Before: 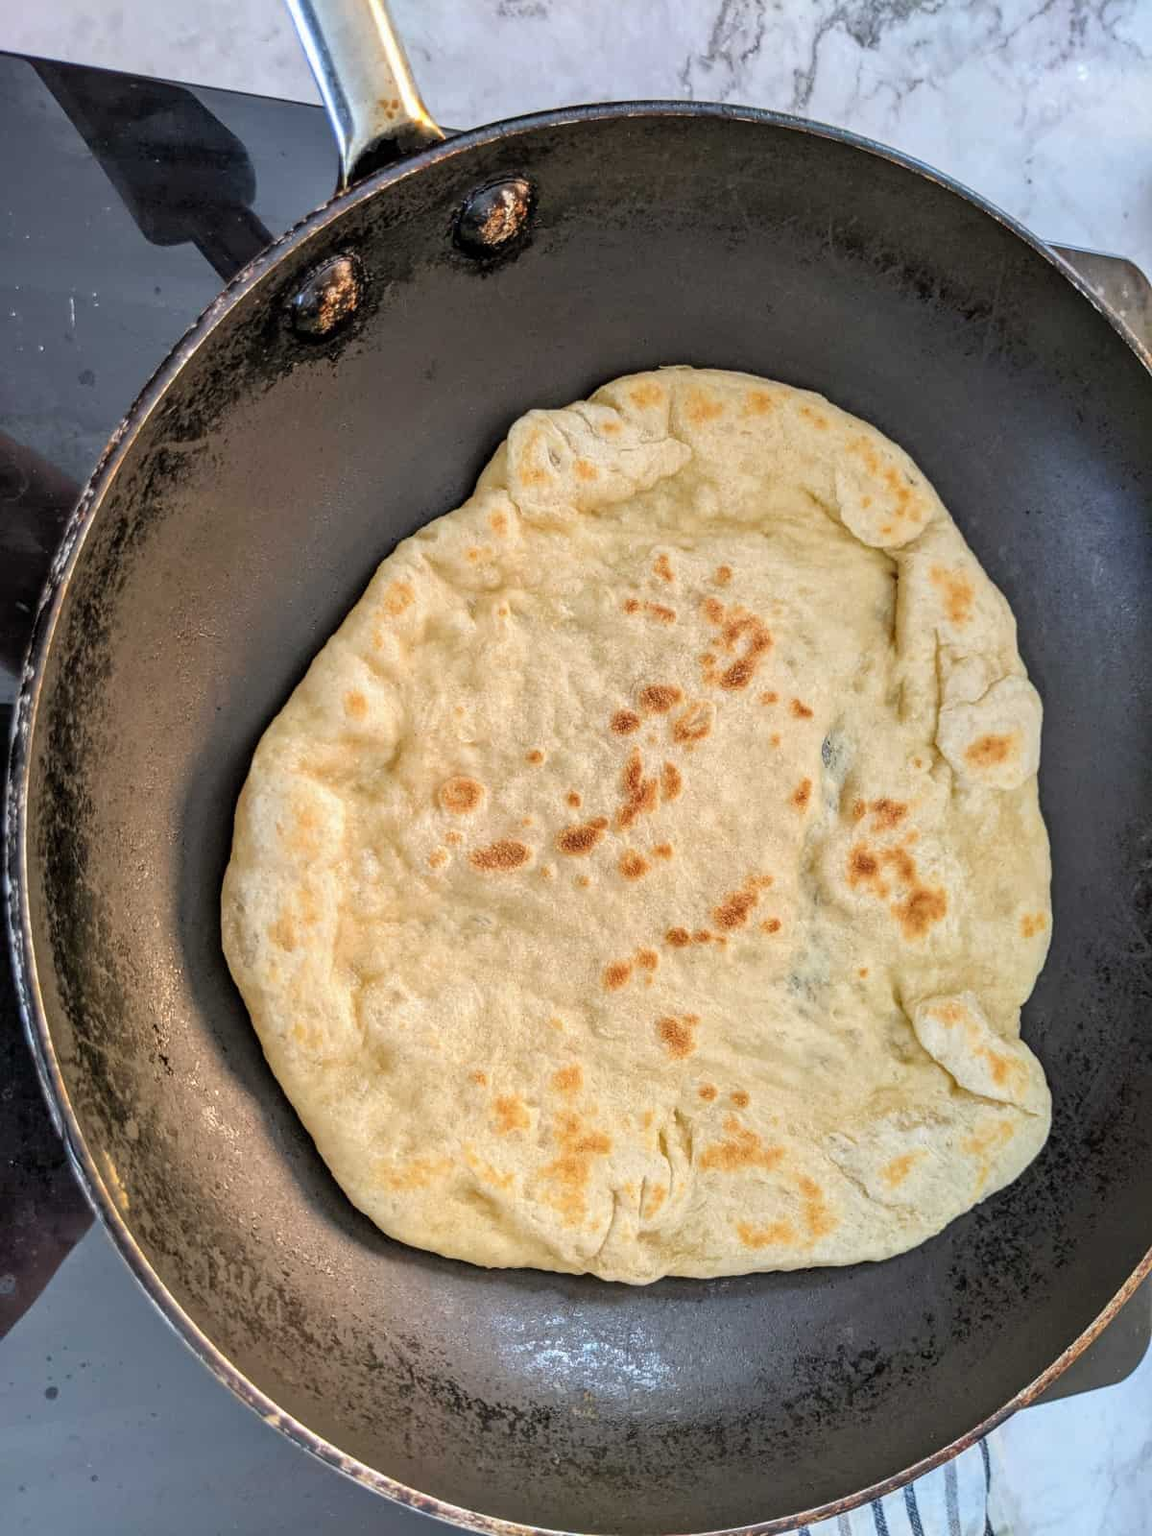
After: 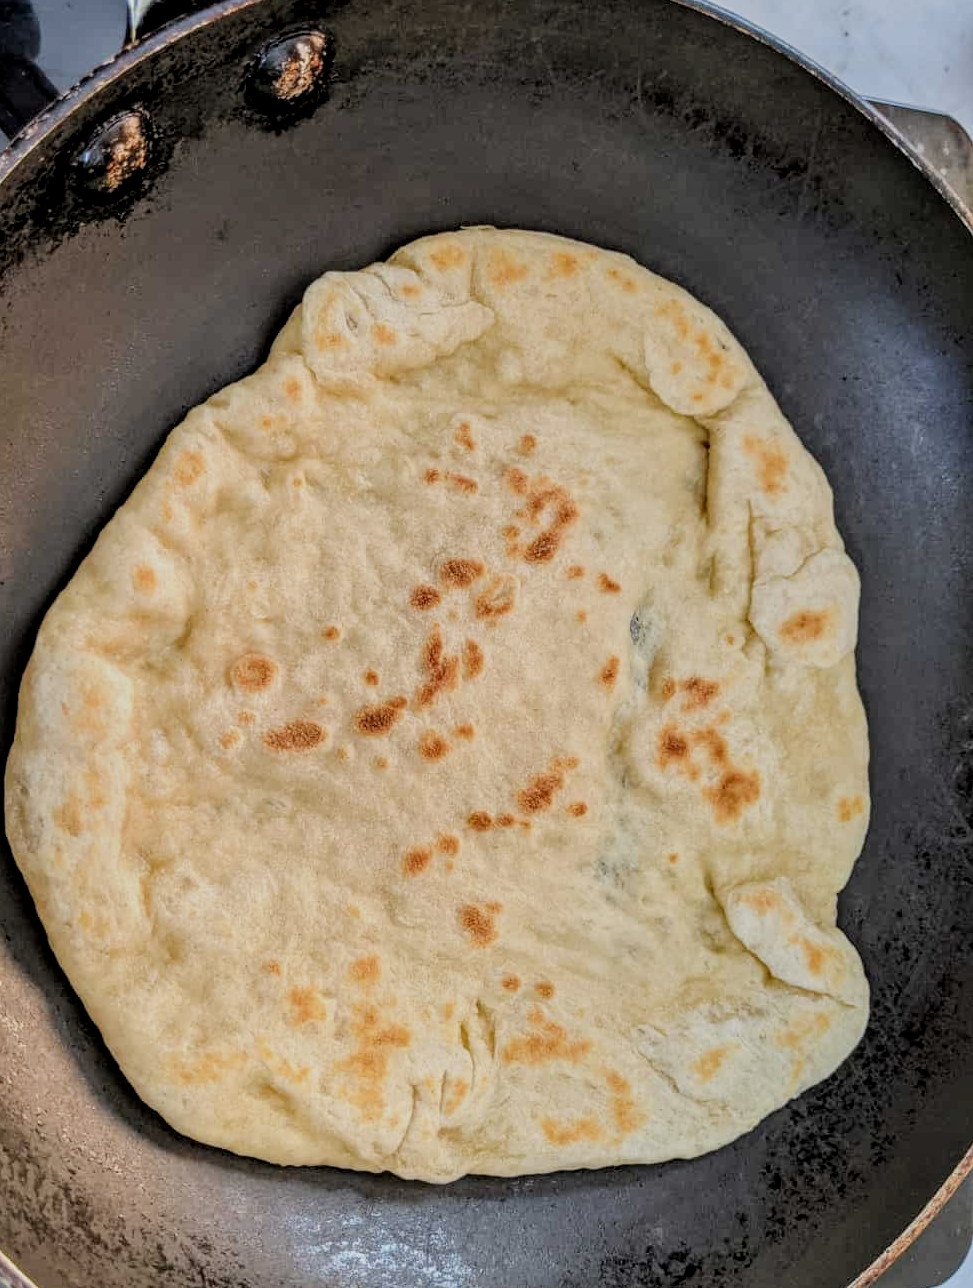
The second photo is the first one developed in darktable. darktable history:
filmic rgb: black relative exposure -7.65 EV, white relative exposure 4.56 EV, hardness 3.61
crop: left 18.852%, top 9.727%, right 0.001%, bottom 9.732%
local contrast: detail 130%
